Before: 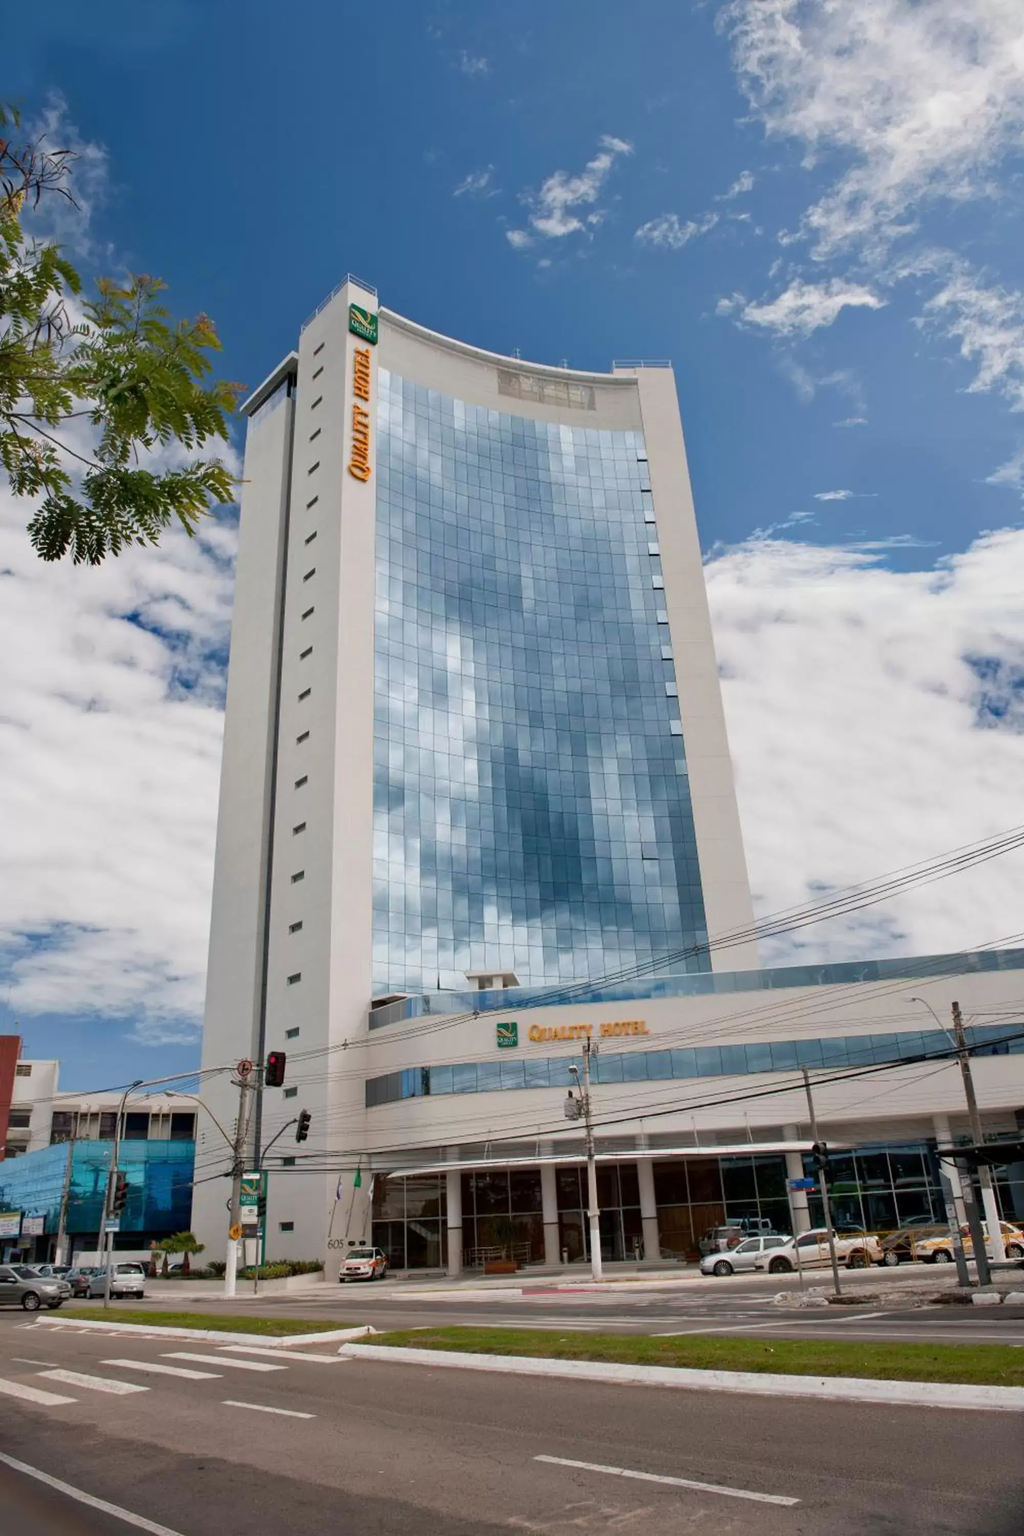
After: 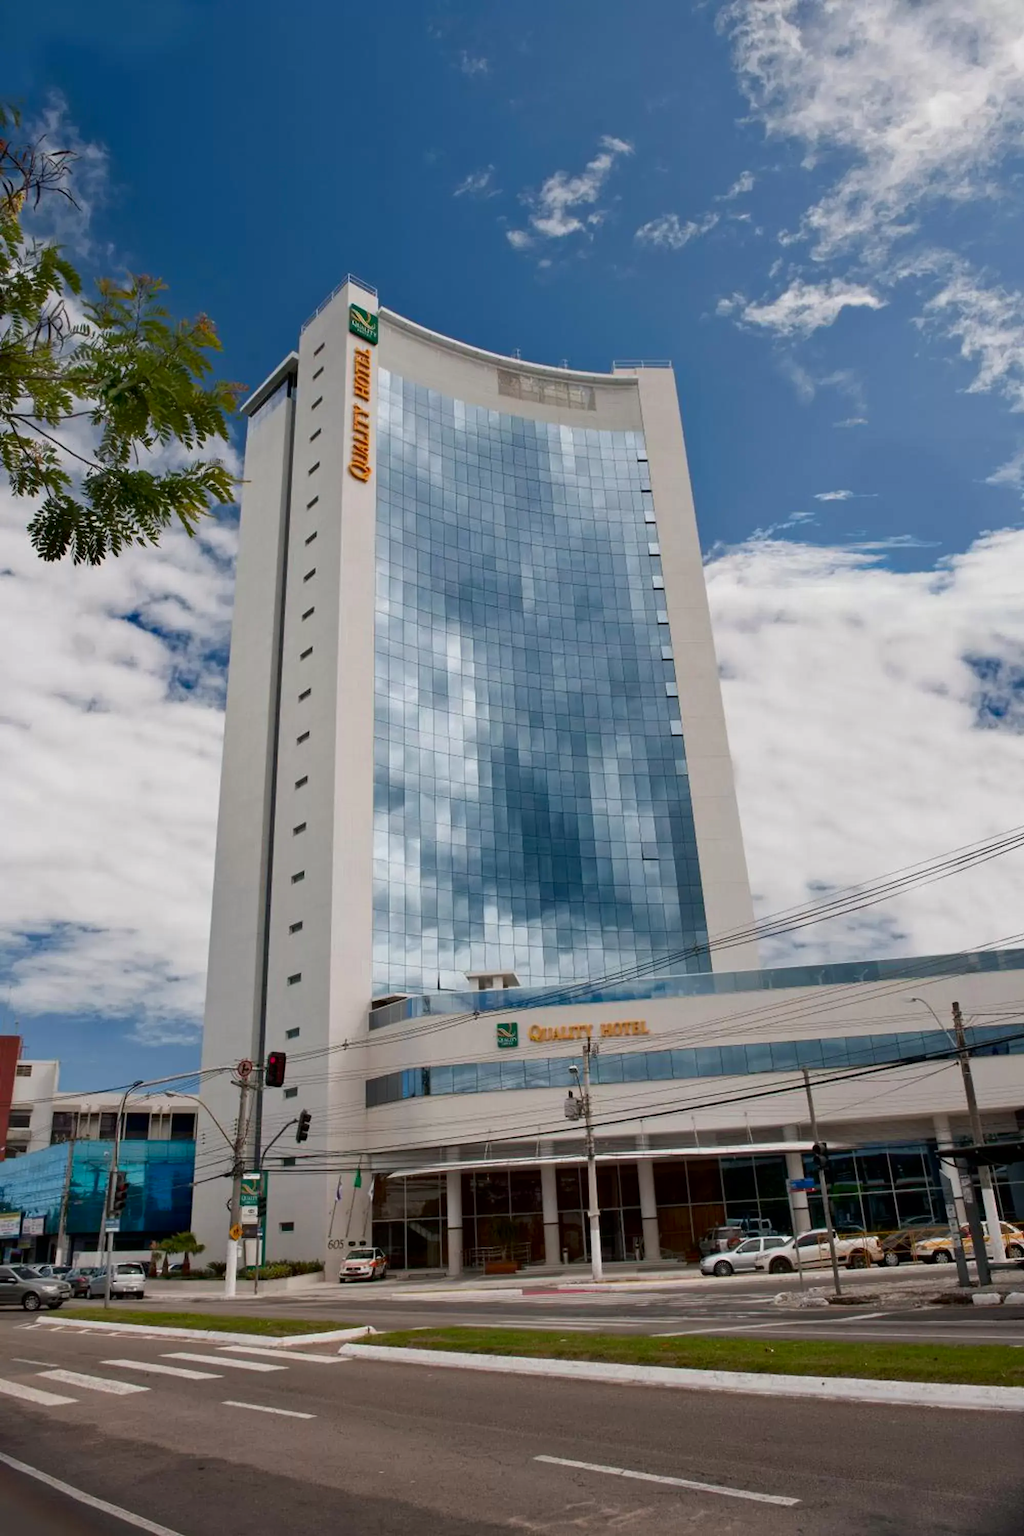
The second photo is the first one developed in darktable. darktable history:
contrast brightness saturation: brightness -0.097
